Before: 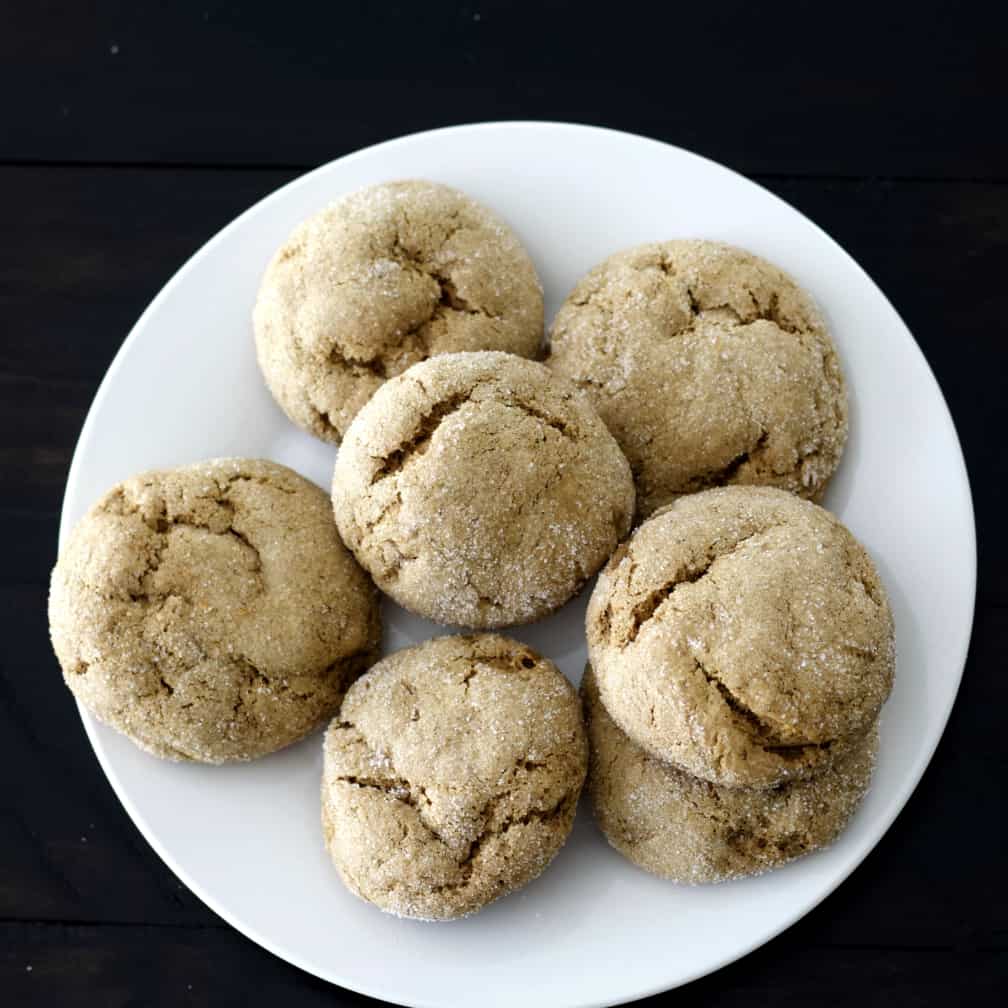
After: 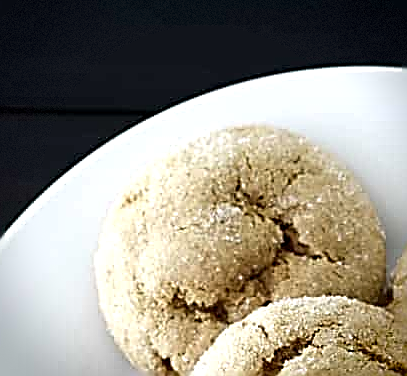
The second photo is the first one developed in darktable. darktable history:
exposure: exposure 0.2 EV, compensate exposure bias true, compensate highlight preservation false
sharpen: amount 1.862
crop: left 15.716%, top 5.462%, right 43.887%, bottom 57.193%
vignetting: saturation 0.378, dithering 8-bit output
